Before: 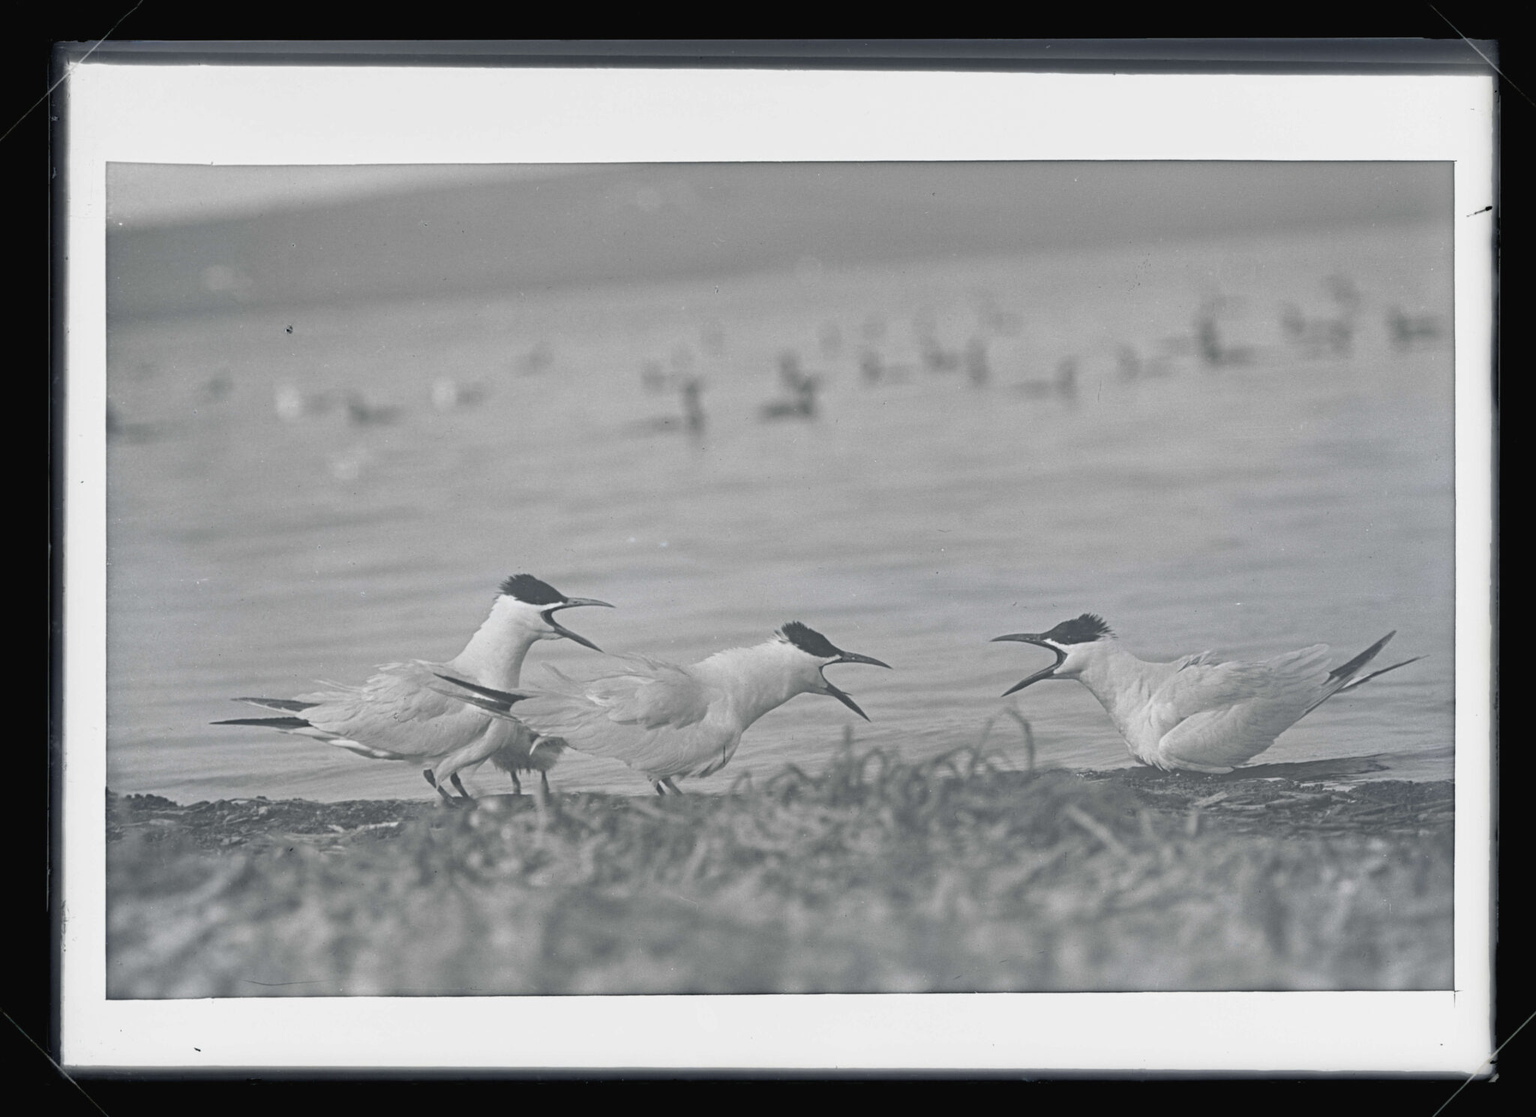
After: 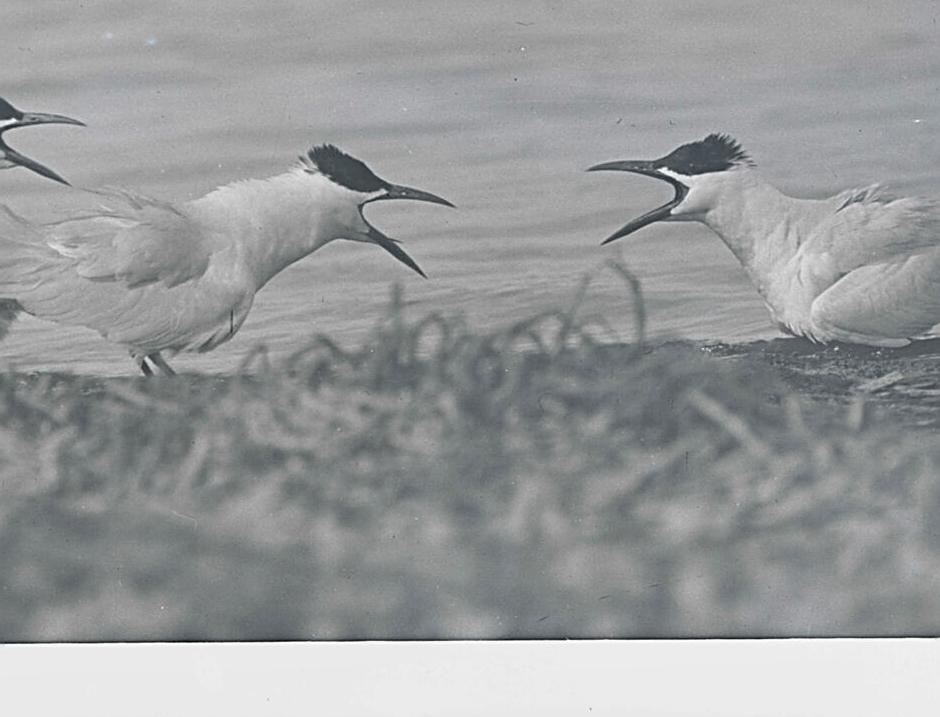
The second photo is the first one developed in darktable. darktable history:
sharpen: on, module defaults
crop: left 35.885%, top 45.967%, right 18.182%, bottom 5.853%
shadows and highlights: shadows 29.21, highlights -29.02, low approximation 0.01, soften with gaussian
